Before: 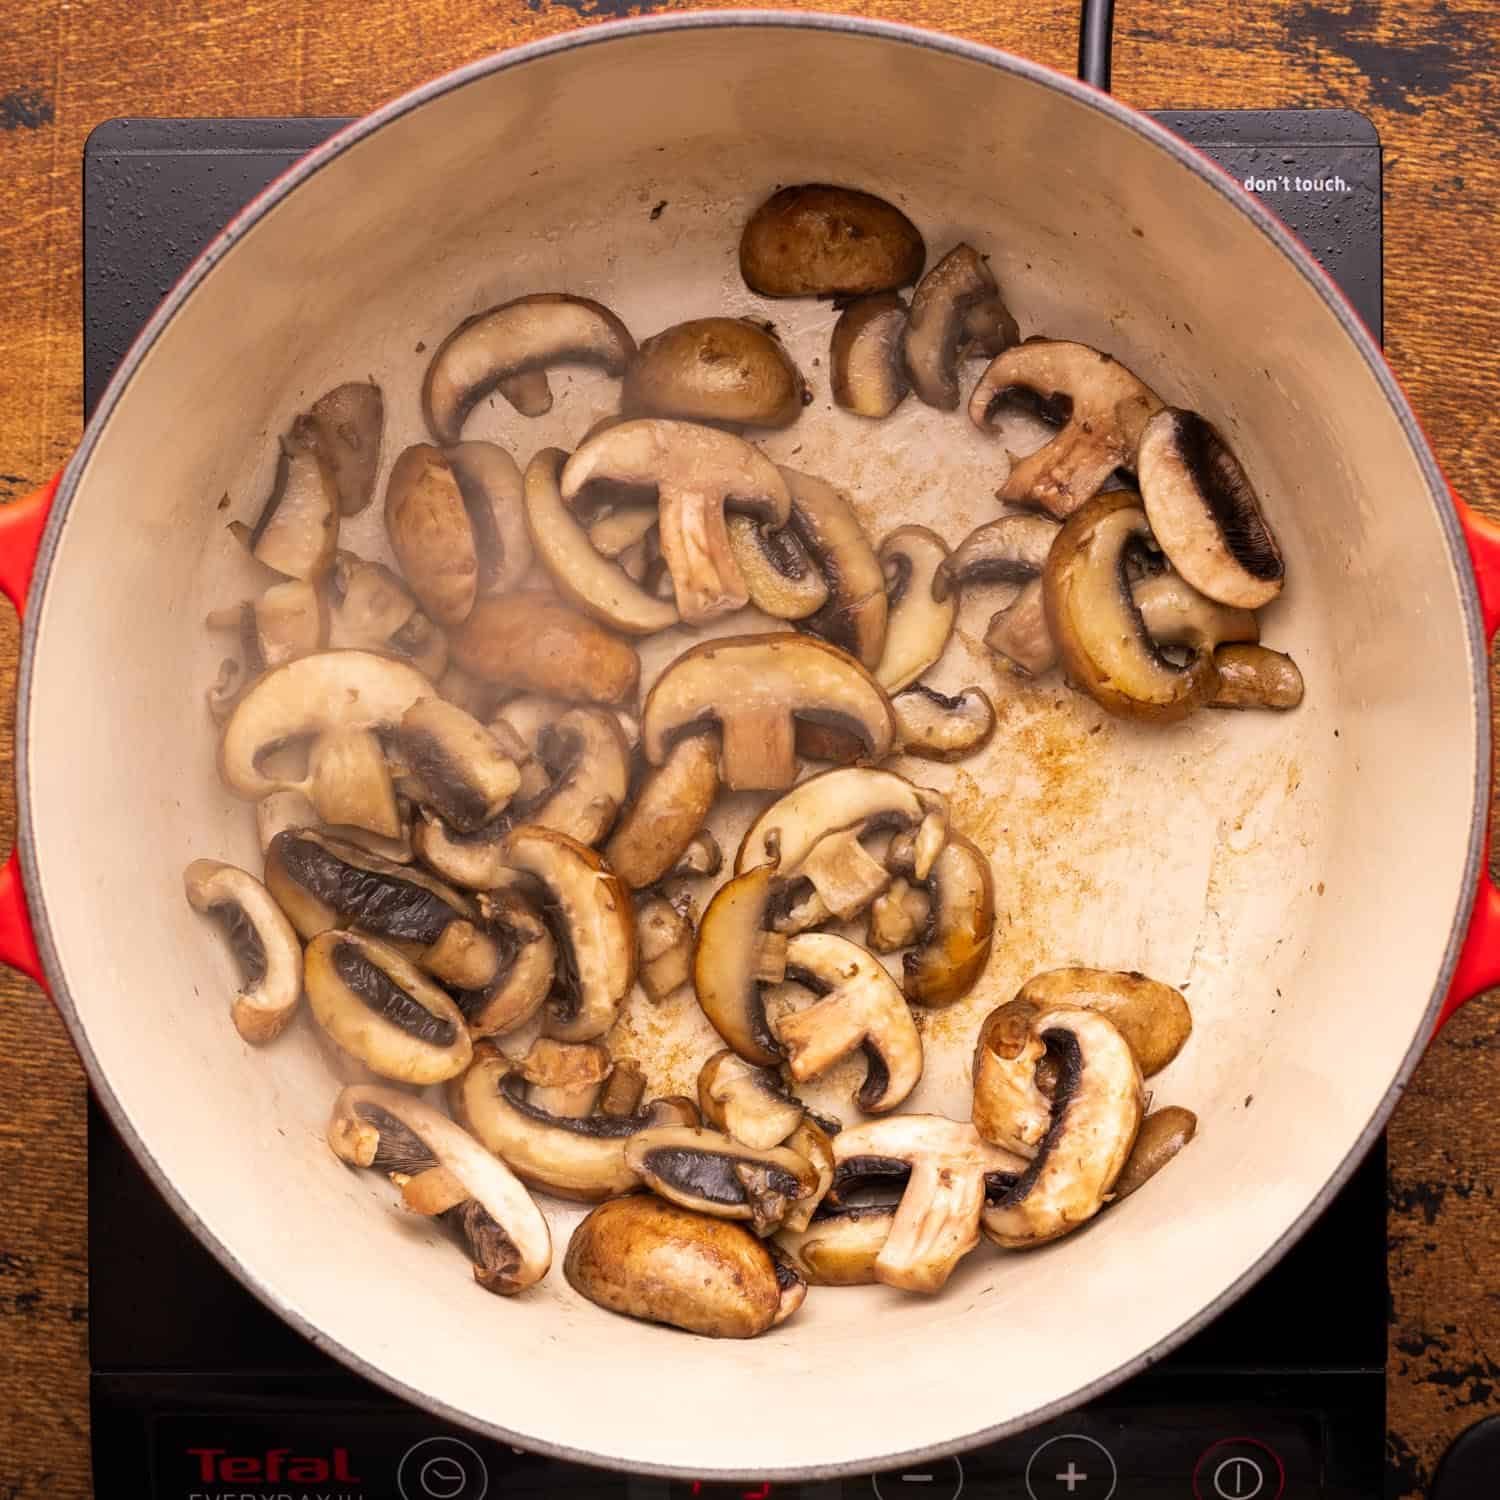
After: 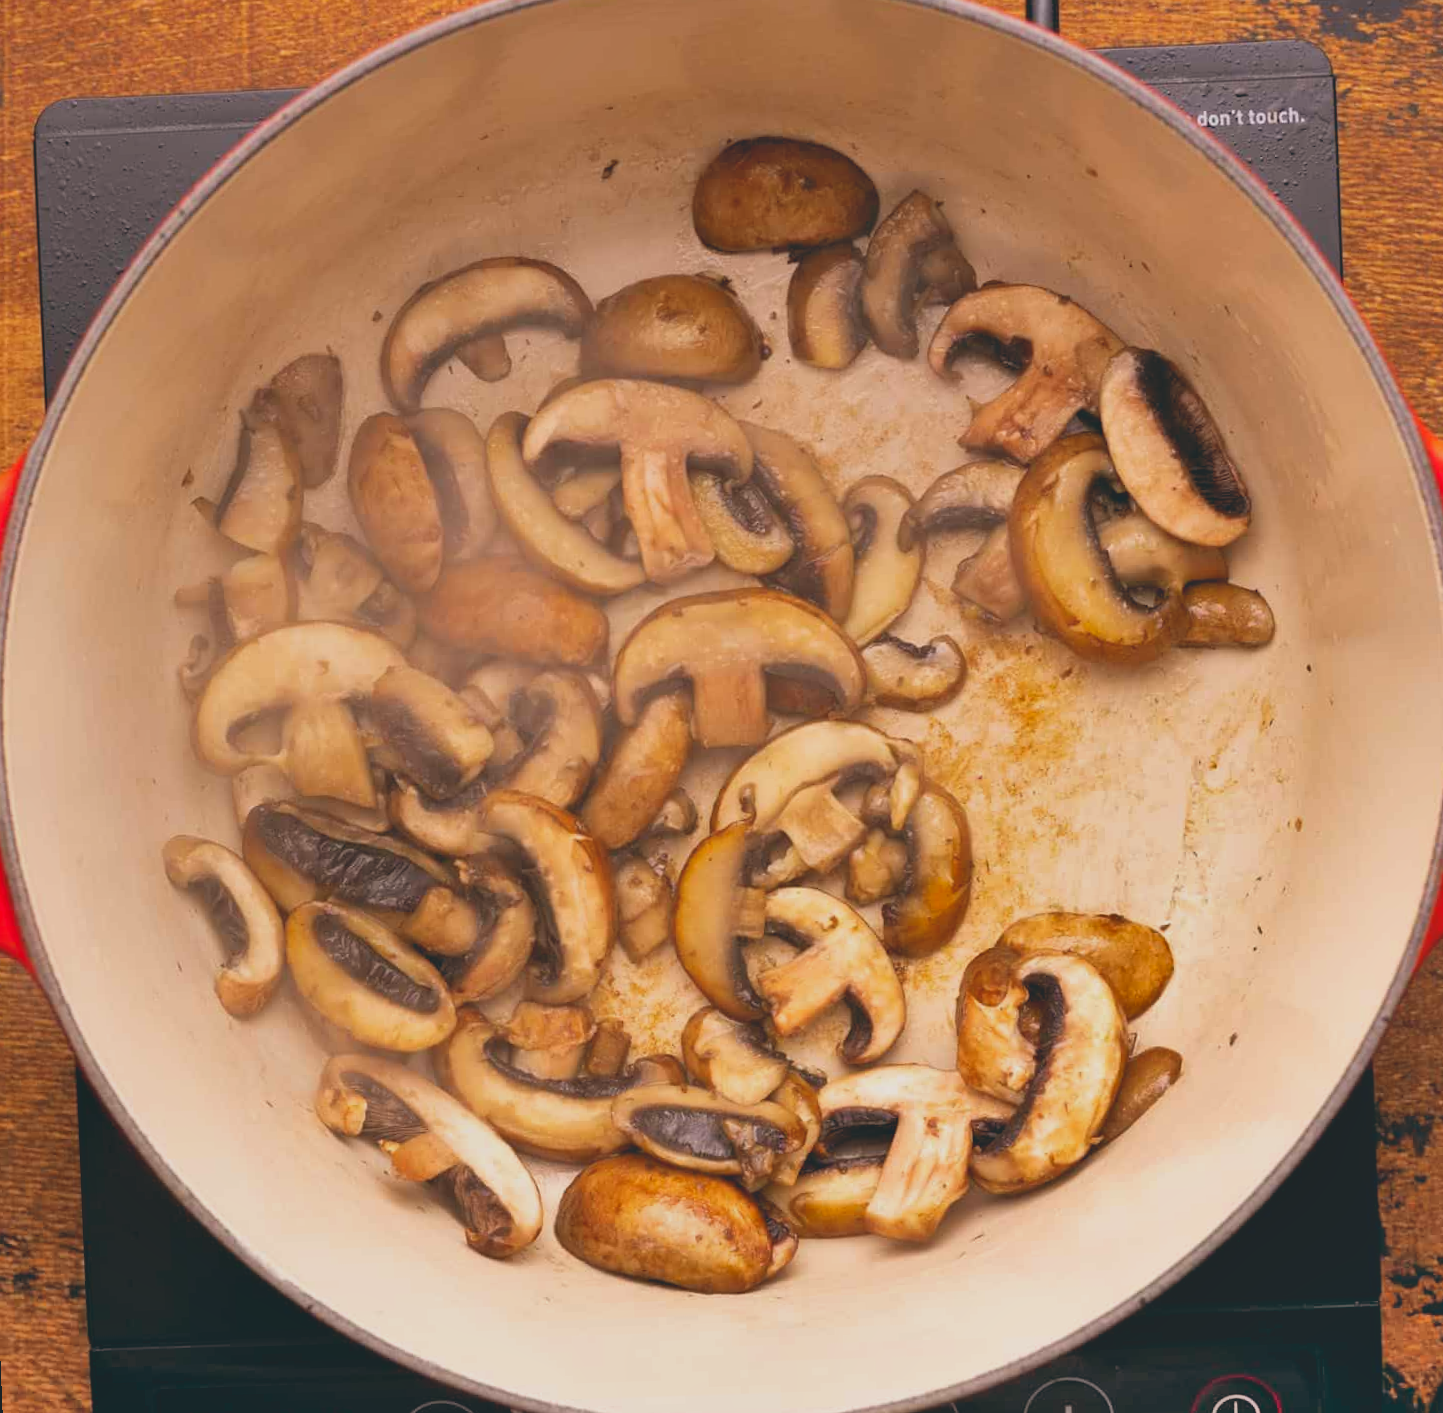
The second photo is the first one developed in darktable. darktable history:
exposure: black level correction 0, compensate exposure bias true, compensate highlight preservation false
rotate and perspective: rotation -2.12°, lens shift (vertical) 0.009, lens shift (horizontal) -0.008, automatic cropping original format, crop left 0.036, crop right 0.964, crop top 0.05, crop bottom 0.959
shadows and highlights: shadows 60, soften with gaussian
color balance: lift [1, 0.998, 1.001, 1.002], gamma [1, 1.02, 1, 0.98], gain [1, 1.02, 1.003, 0.98]
local contrast: detail 70%
